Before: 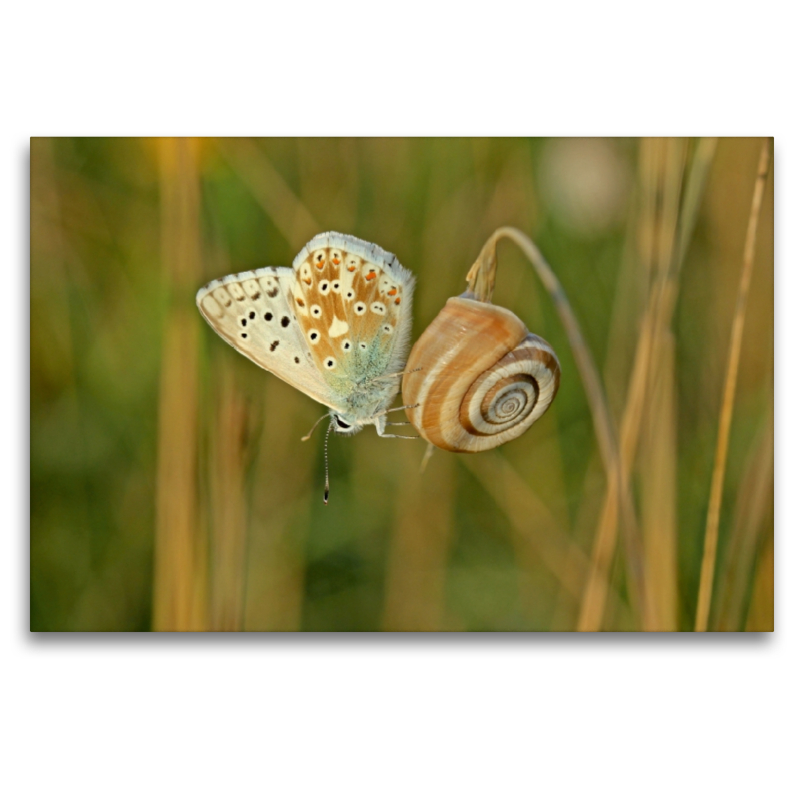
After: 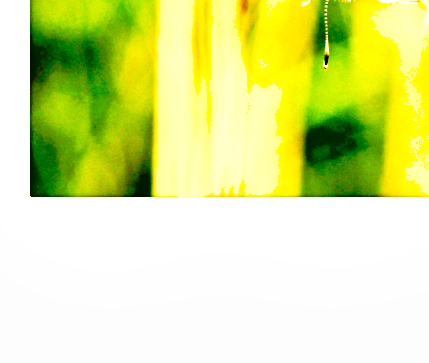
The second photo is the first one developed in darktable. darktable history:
crop and rotate: top 54.439%, right 46.293%, bottom 0.14%
base curve: curves: ch0 [(0, 0) (0.007, 0.004) (0.027, 0.03) (0.046, 0.07) (0.207, 0.54) (0.442, 0.872) (0.673, 0.972) (1, 1)], preserve colors none
shadows and highlights: shadows 22.59, highlights -48.77, soften with gaussian
exposure: black level correction 0.01, exposure 1 EV, compensate highlight preservation false
levels: levels [0.044, 0.416, 0.908]
local contrast: mode bilateral grid, contrast 21, coarseness 50, detail 119%, midtone range 0.2
tone curve: curves: ch0 [(0, 0) (0.003, 0.024) (0.011, 0.032) (0.025, 0.041) (0.044, 0.054) (0.069, 0.069) (0.1, 0.09) (0.136, 0.116) (0.177, 0.162) (0.224, 0.213) (0.277, 0.278) (0.335, 0.359) (0.399, 0.447) (0.468, 0.543) (0.543, 0.621) (0.623, 0.717) (0.709, 0.807) (0.801, 0.876) (0.898, 0.934) (1, 1)], preserve colors none
